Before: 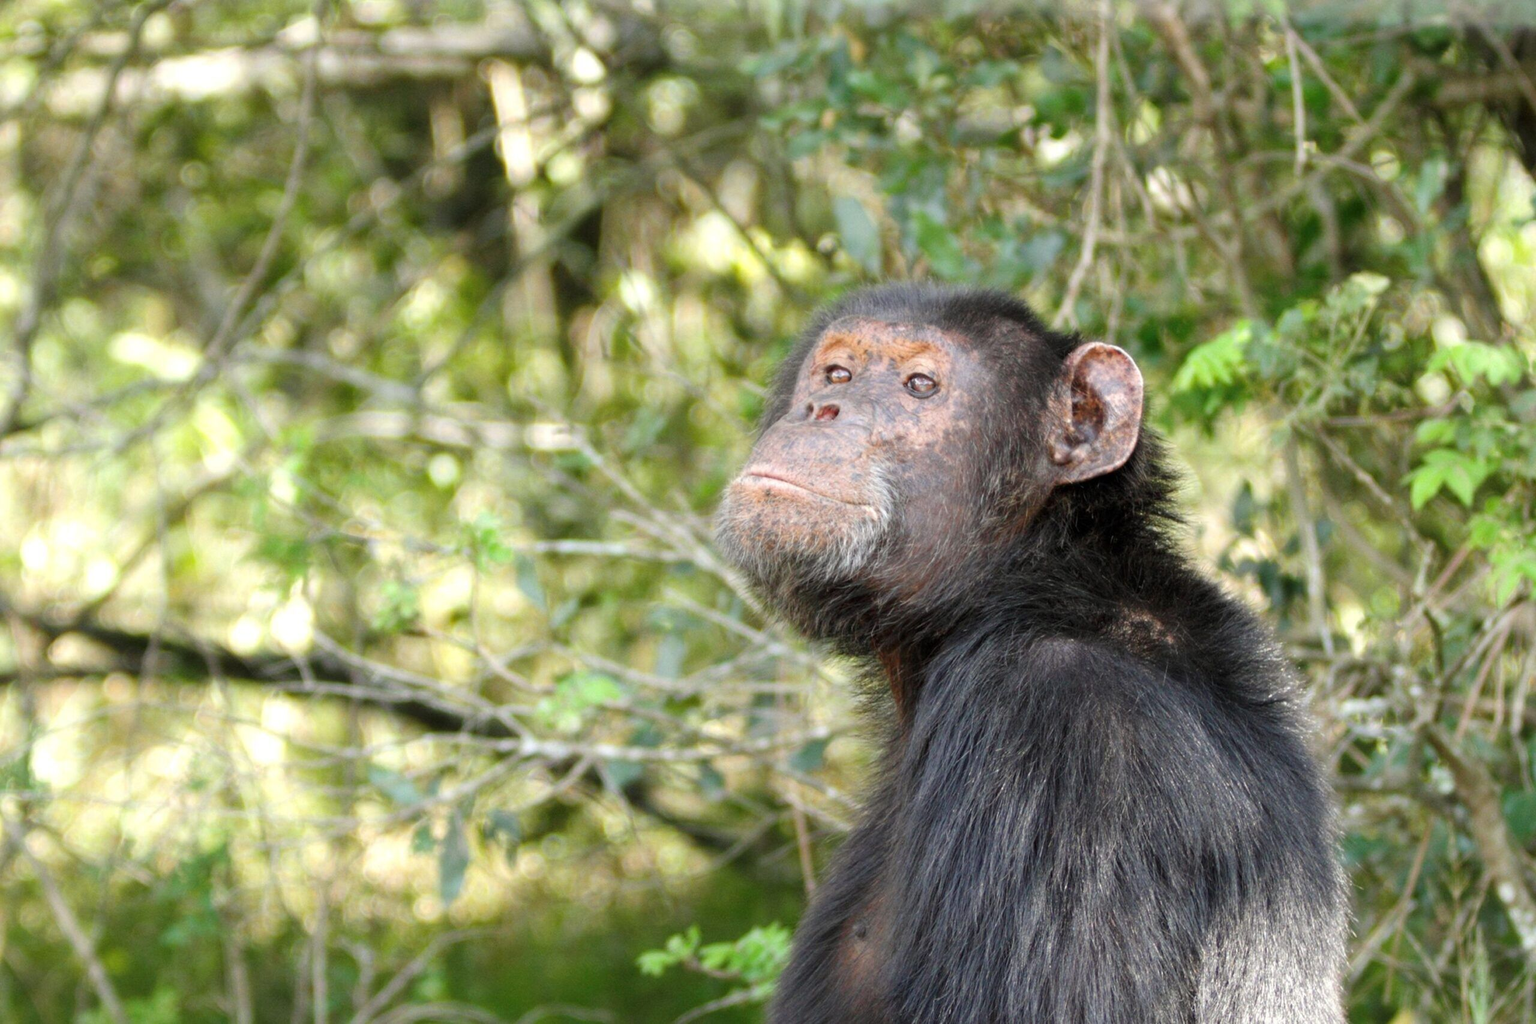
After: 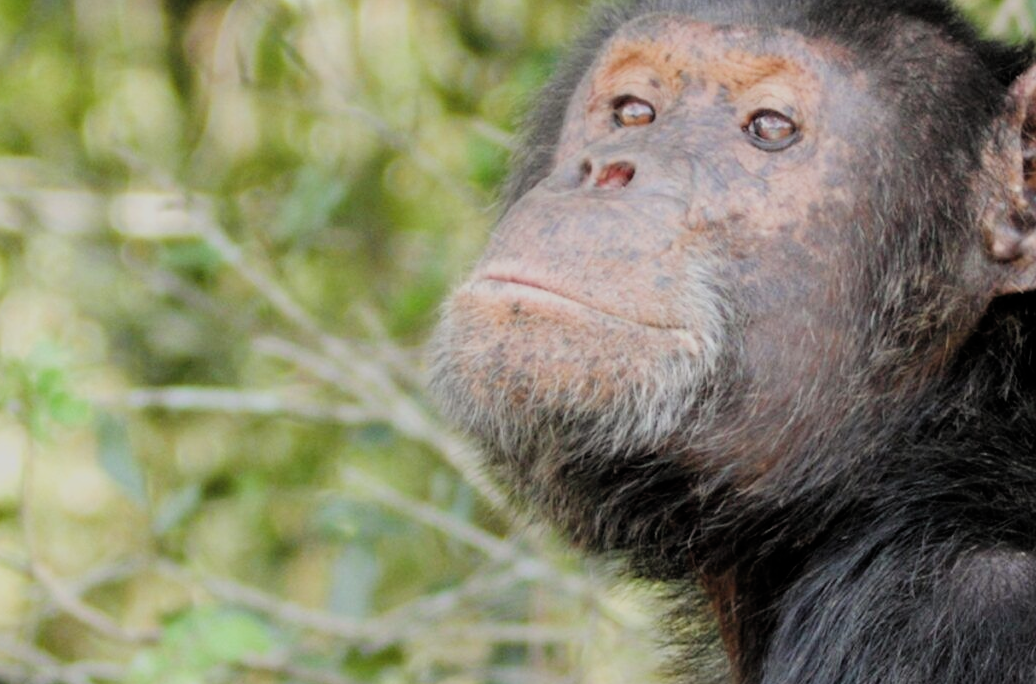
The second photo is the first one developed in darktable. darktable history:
crop: left 29.862%, top 30.076%, right 29.639%, bottom 29.802%
filmic rgb: black relative exposure -7.65 EV, white relative exposure 4.56 EV, hardness 3.61, color science v4 (2020), contrast in shadows soft, contrast in highlights soft
